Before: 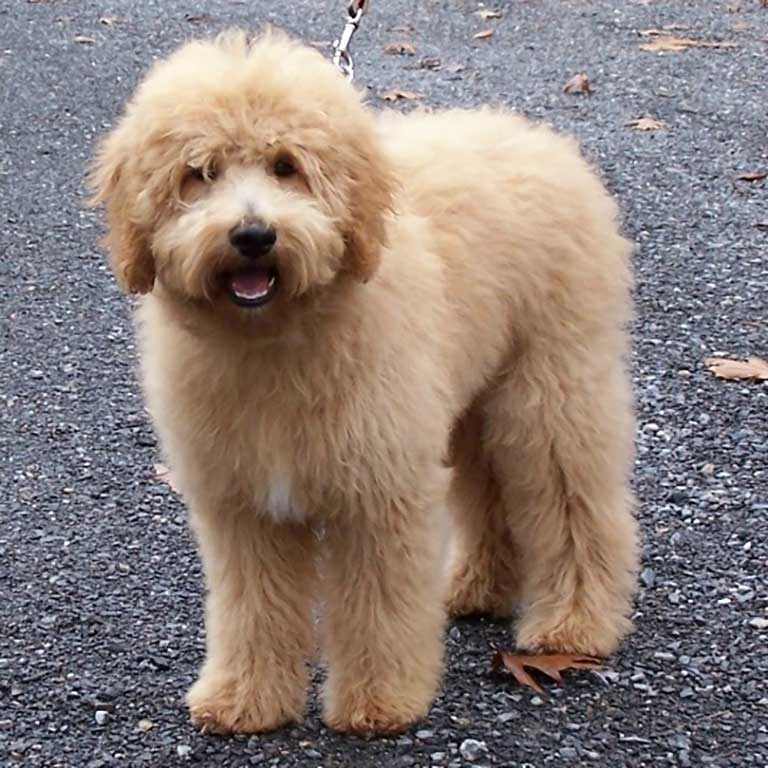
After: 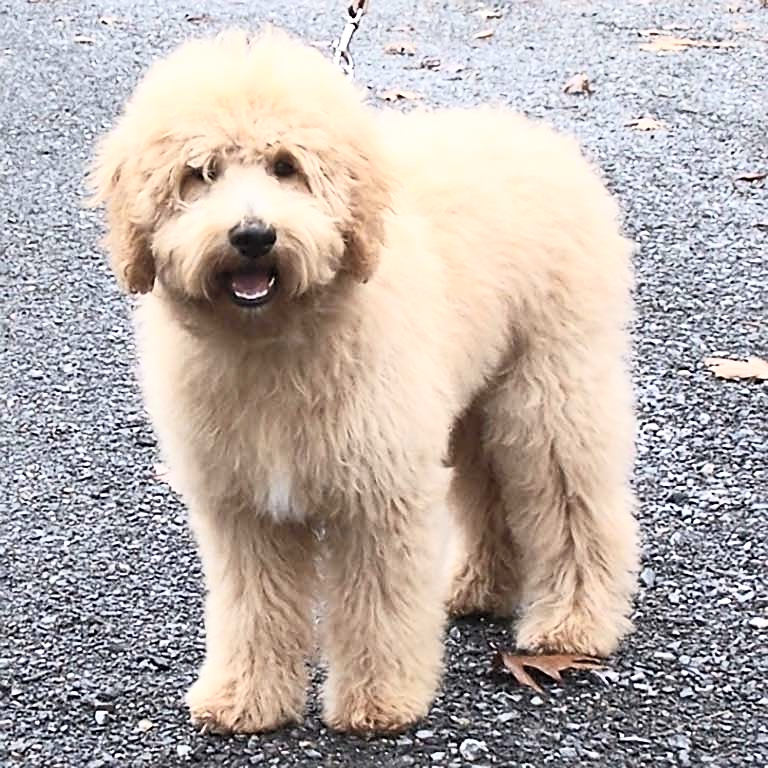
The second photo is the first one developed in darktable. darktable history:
tone equalizer: smoothing 1
sharpen: amount 0.471
contrast brightness saturation: contrast 0.437, brightness 0.553, saturation -0.194
